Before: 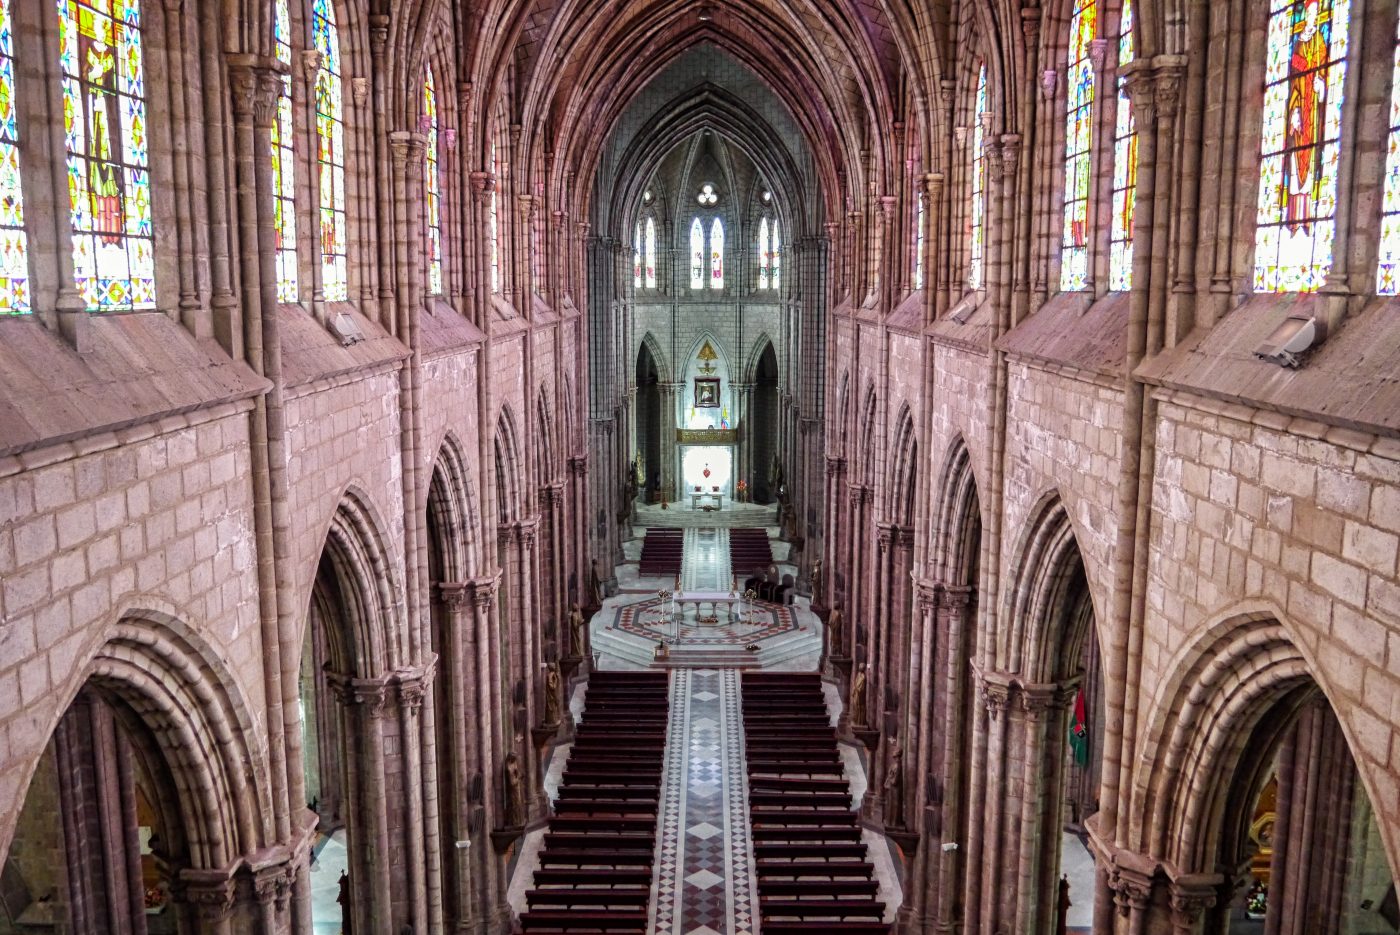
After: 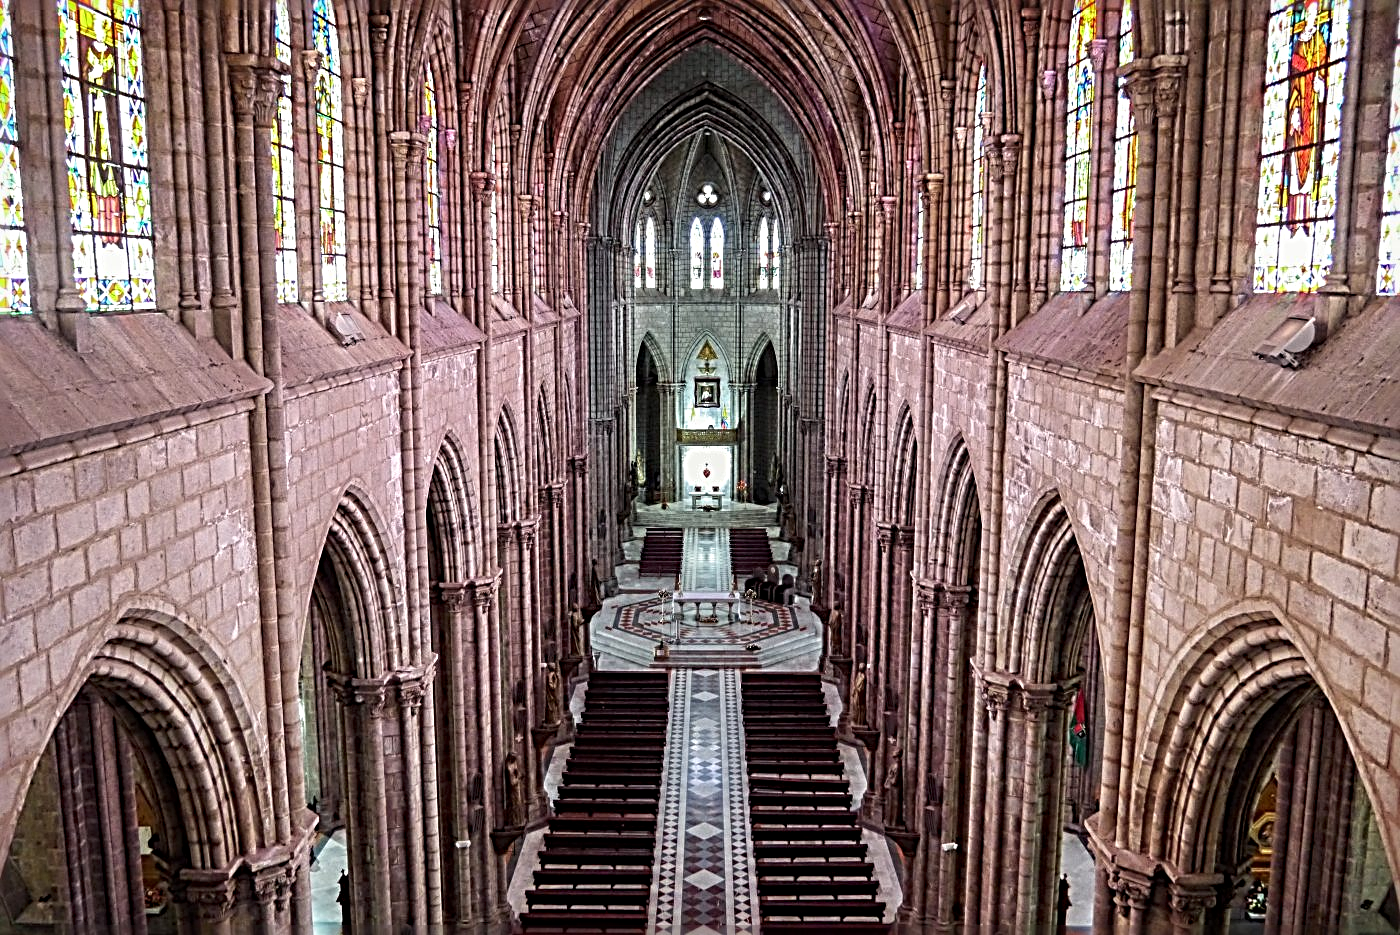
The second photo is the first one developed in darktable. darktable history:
sharpen: radius 3.667, amount 0.915
